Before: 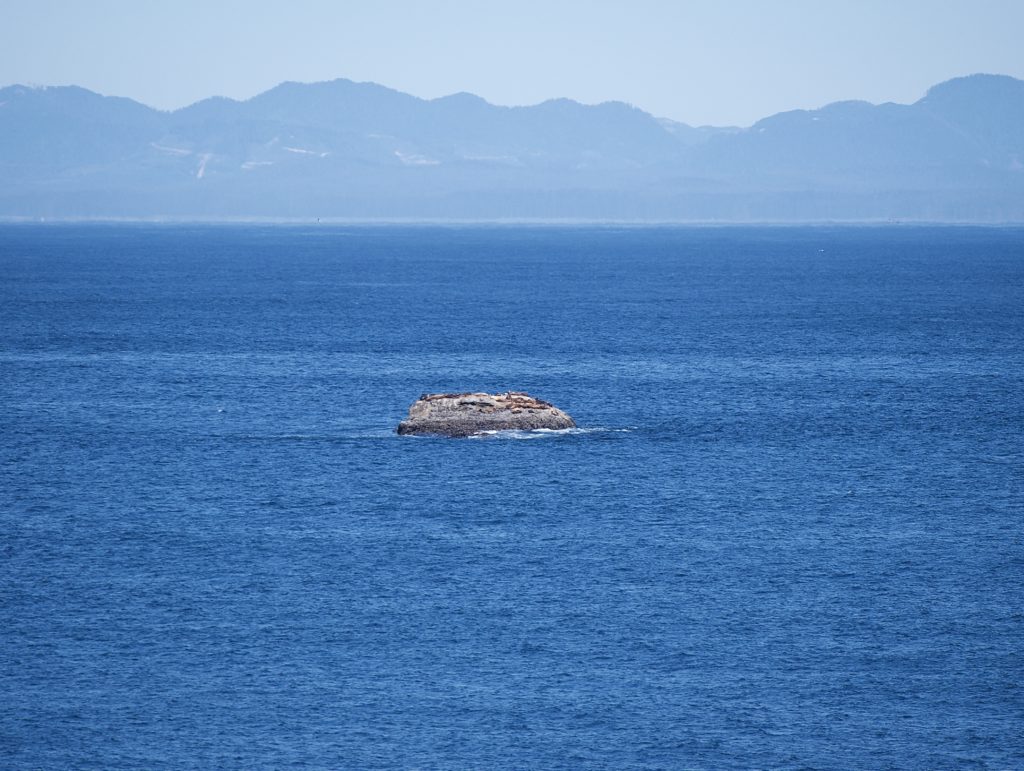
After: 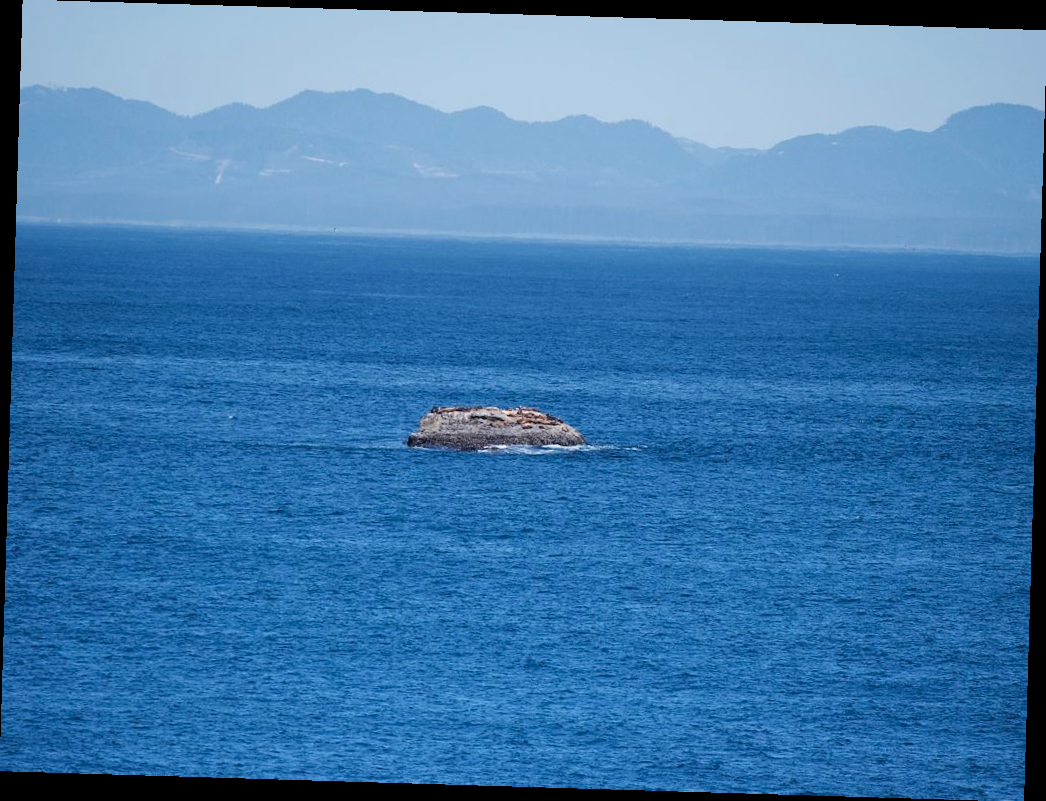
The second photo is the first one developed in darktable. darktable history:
graduated density: rotation 5.63°, offset 76.9
tone equalizer: -8 EV -0.417 EV, -7 EV -0.389 EV, -6 EV -0.333 EV, -5 EV -0.222 EV, -3 EV 0.222 EV, -2 EV 0.333 EV, -1 EV 0.389 EV, +0 EV 0.417 EV, edges refinement/feathering 500, mask exposure compensation -1.57 EV, preserve details no
rotate and perspective: rotation 1.72°, automatic cropping off
